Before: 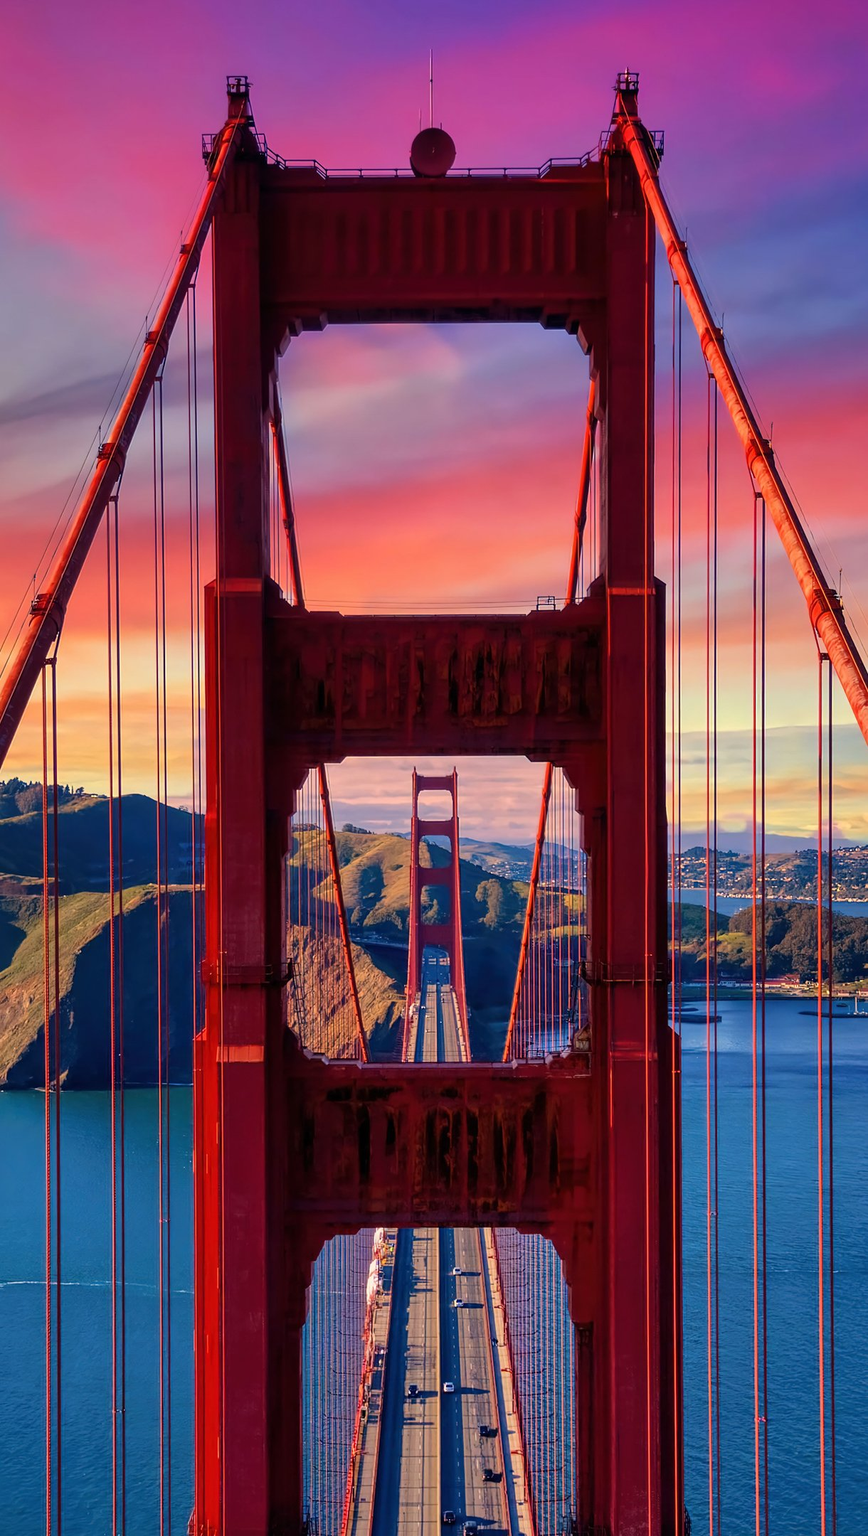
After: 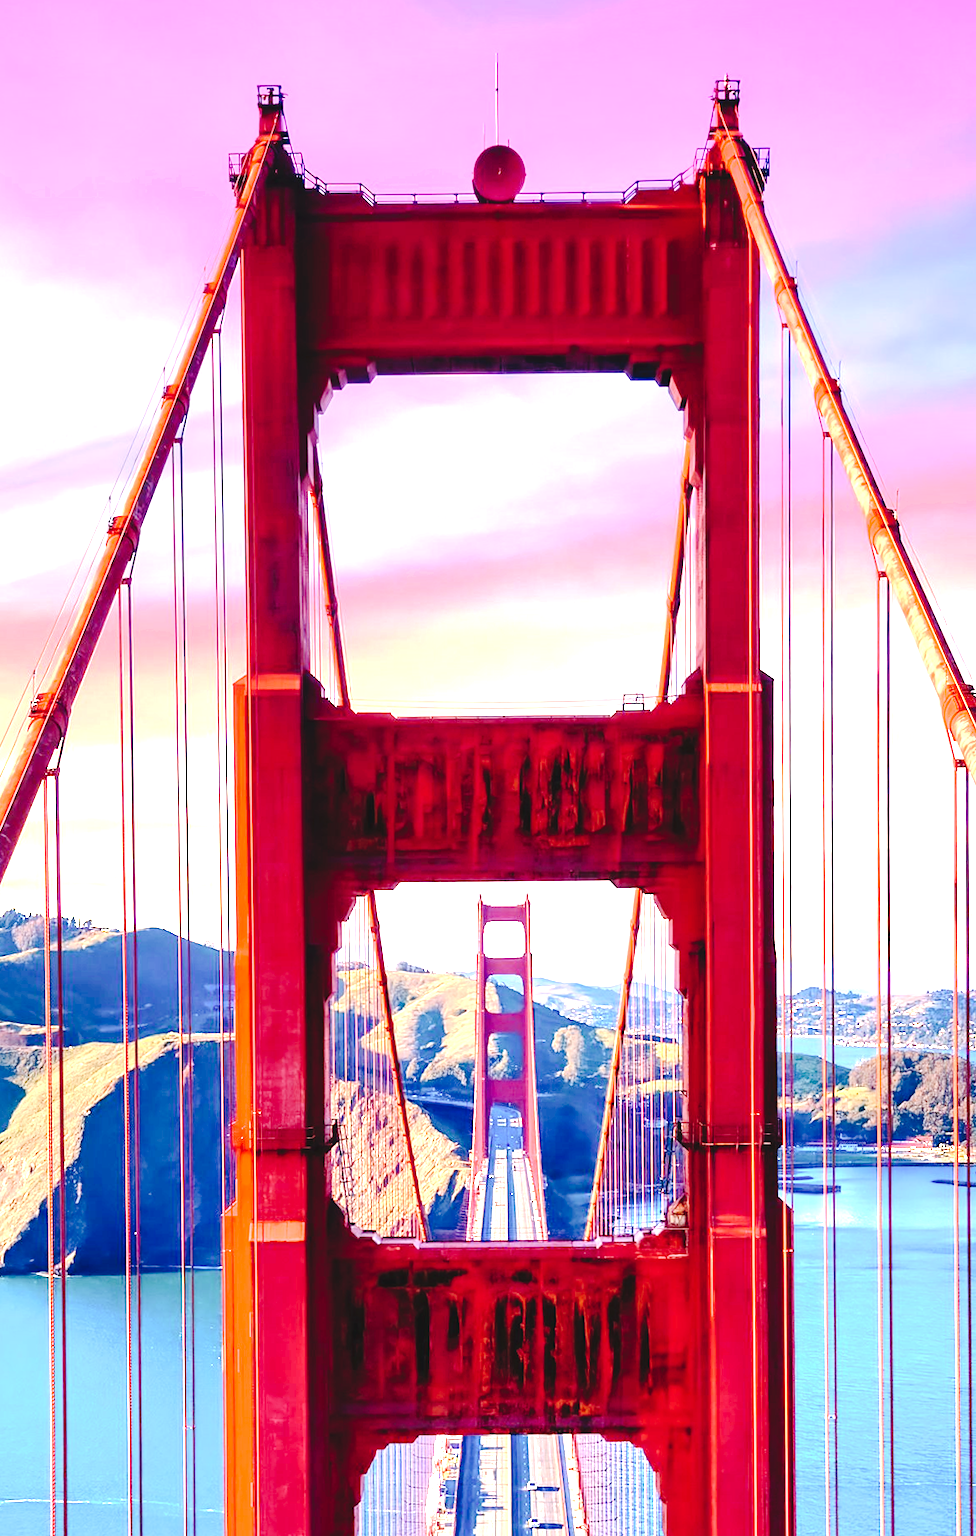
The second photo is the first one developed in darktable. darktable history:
exposure: black level correction 0, exposure 2.088 EV, compensate exposure bias true, compensate highlight preservation false
tone equalizer: on, module defaults
tone curve: curves: ch0 [(0, 0) (0.003, 0.058) (0.011, 0.061) (0.025, 0.065) (0.044, 0.076) (0.069, 0.083) (0.1, 0.09) (0.136, 0.102) (0.177, 0.145) (0.224, 0.196) (0.277, 0.278) (0.335, 0.375) (0.399, 0.486) (0.468, 0.578) (0.543, 0.651) (0.623, 0.717) (0.709, 0.783) (0.801, 0.838) (0.898, 0.91) (1, 1)], preserve colors none
shadows and highlights: shadows -12.5, white point adjustment 4, highlights 28.33
crop and rotate: angle 0.2°, left 0.275%, right 3.127%, bottom 14.18%
